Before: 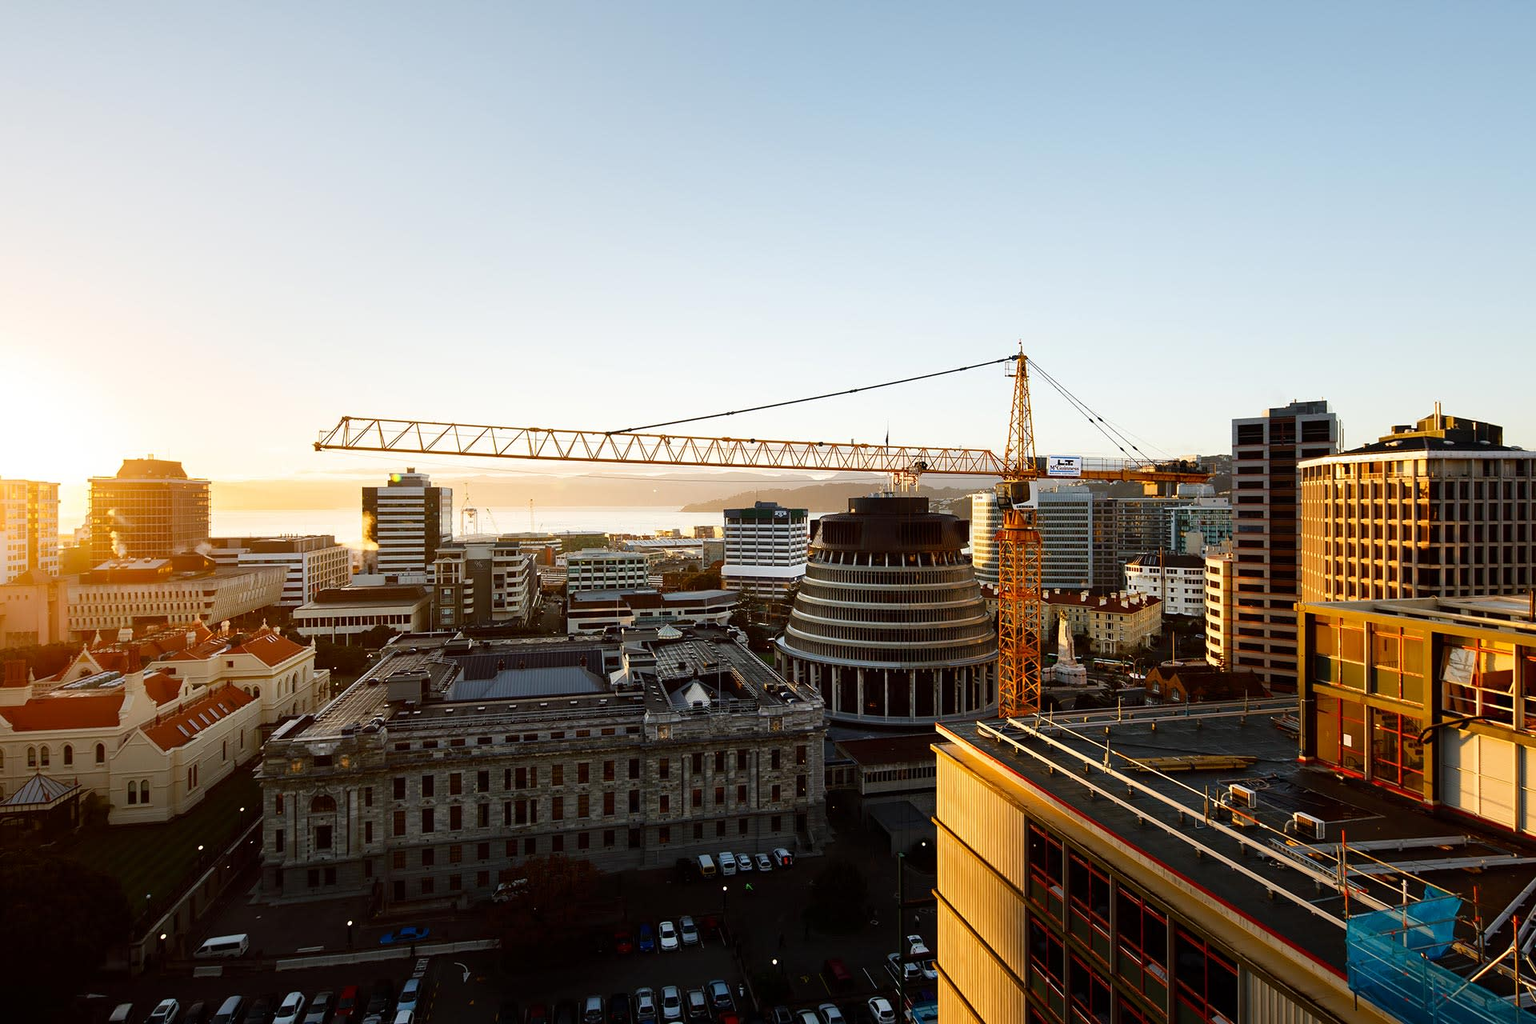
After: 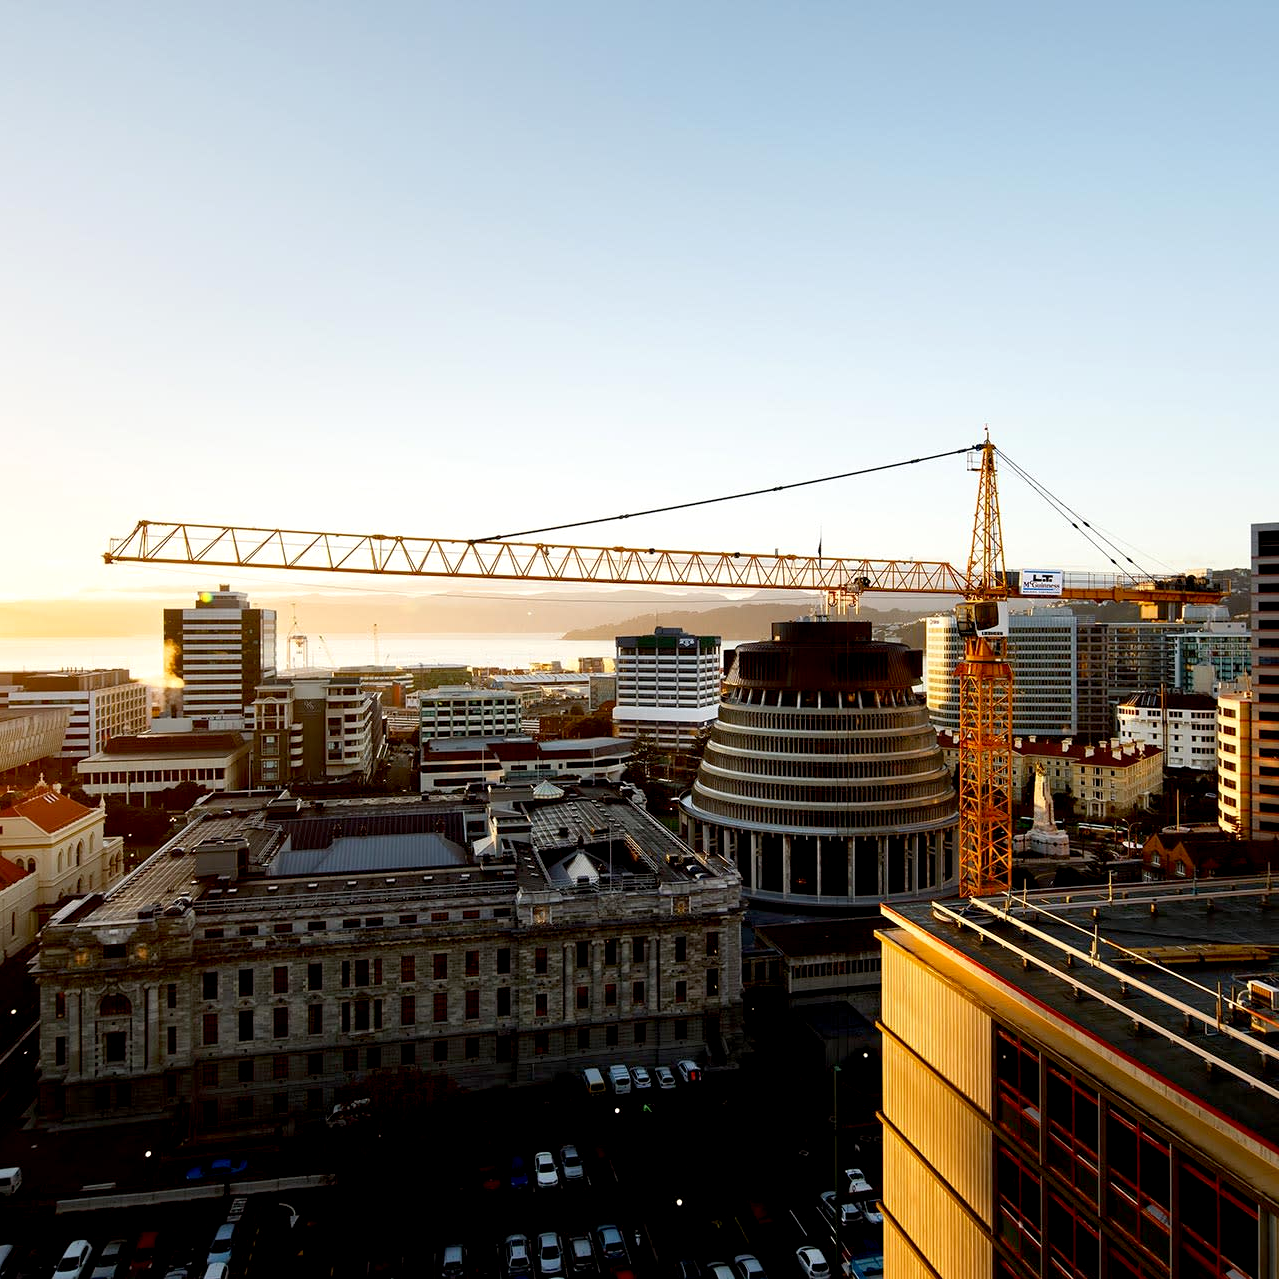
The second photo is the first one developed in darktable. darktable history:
exposure: black level correction 0.007, exposure 0.093 EV, compensate highlight preservation false
crop and rotate: left 15.055%, right 18.278%
